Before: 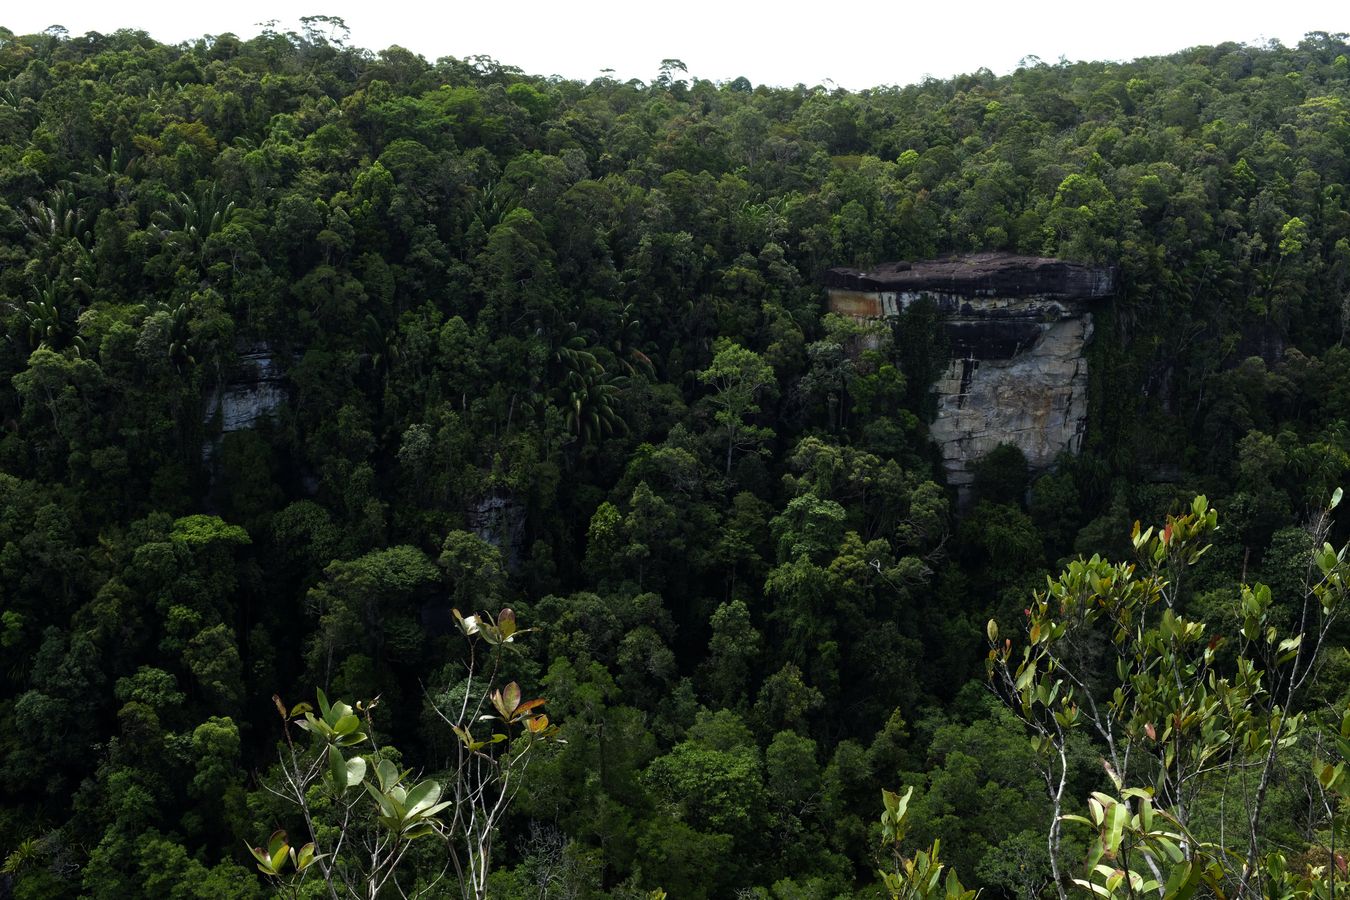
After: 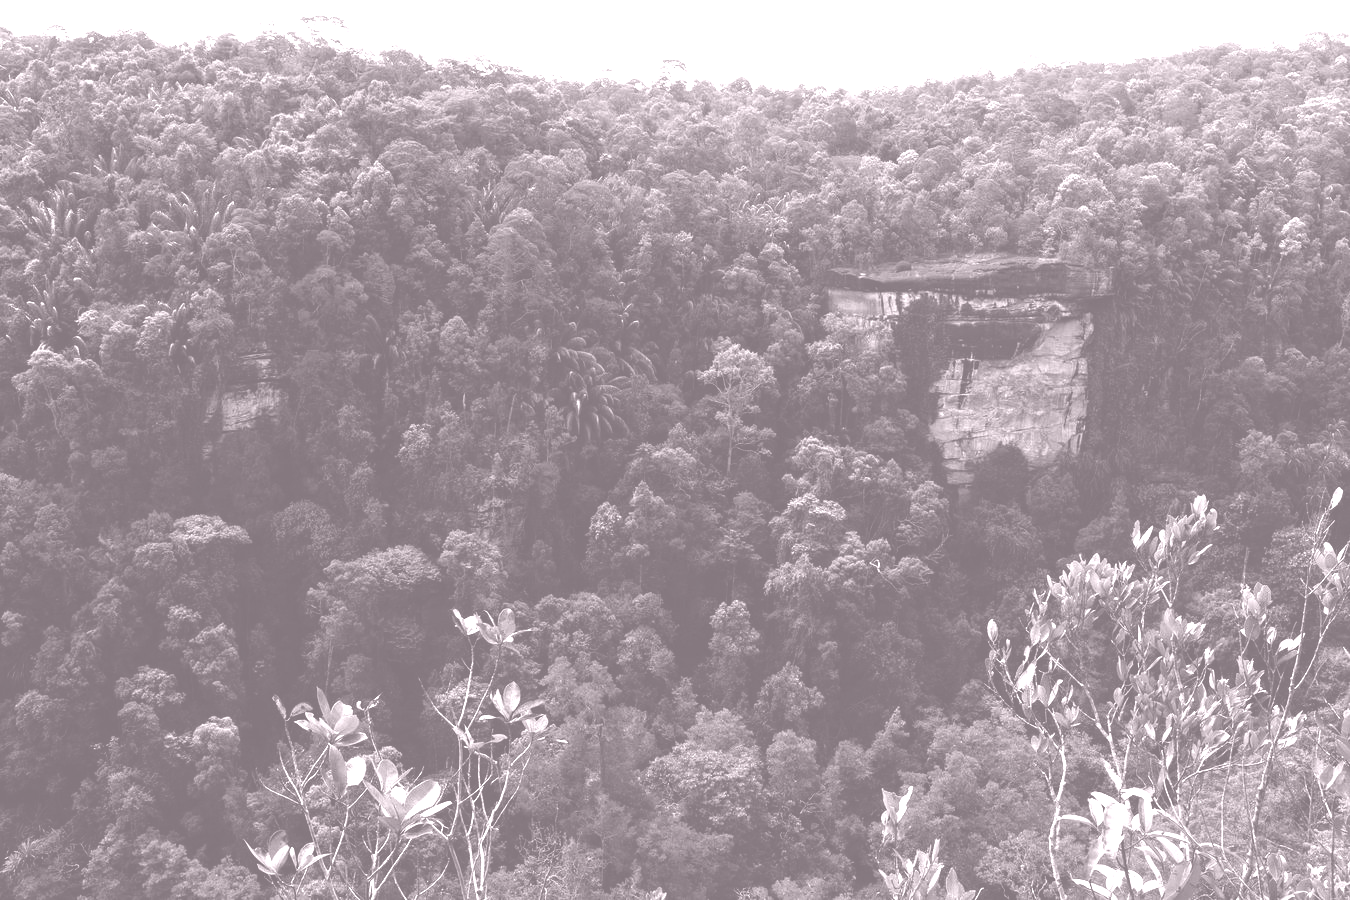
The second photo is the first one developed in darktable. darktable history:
colorize: hue 25.2°, saturation 83%, source mix 82%, lightness 79%, version 1
tone equalizer: -8 EV -0.417 EV, -7 EV -0.389 EV, -6 EV -0.333 EV, -5 EV -0.222 EV, -3 EV 0.222 EV, -2 EV 0.333 EV, -1 EV 0.389 EV, +0 EV 0.417 EV, edges refinement/feathering 500, mask exposure compensation -1.57 EV, preserve details no
